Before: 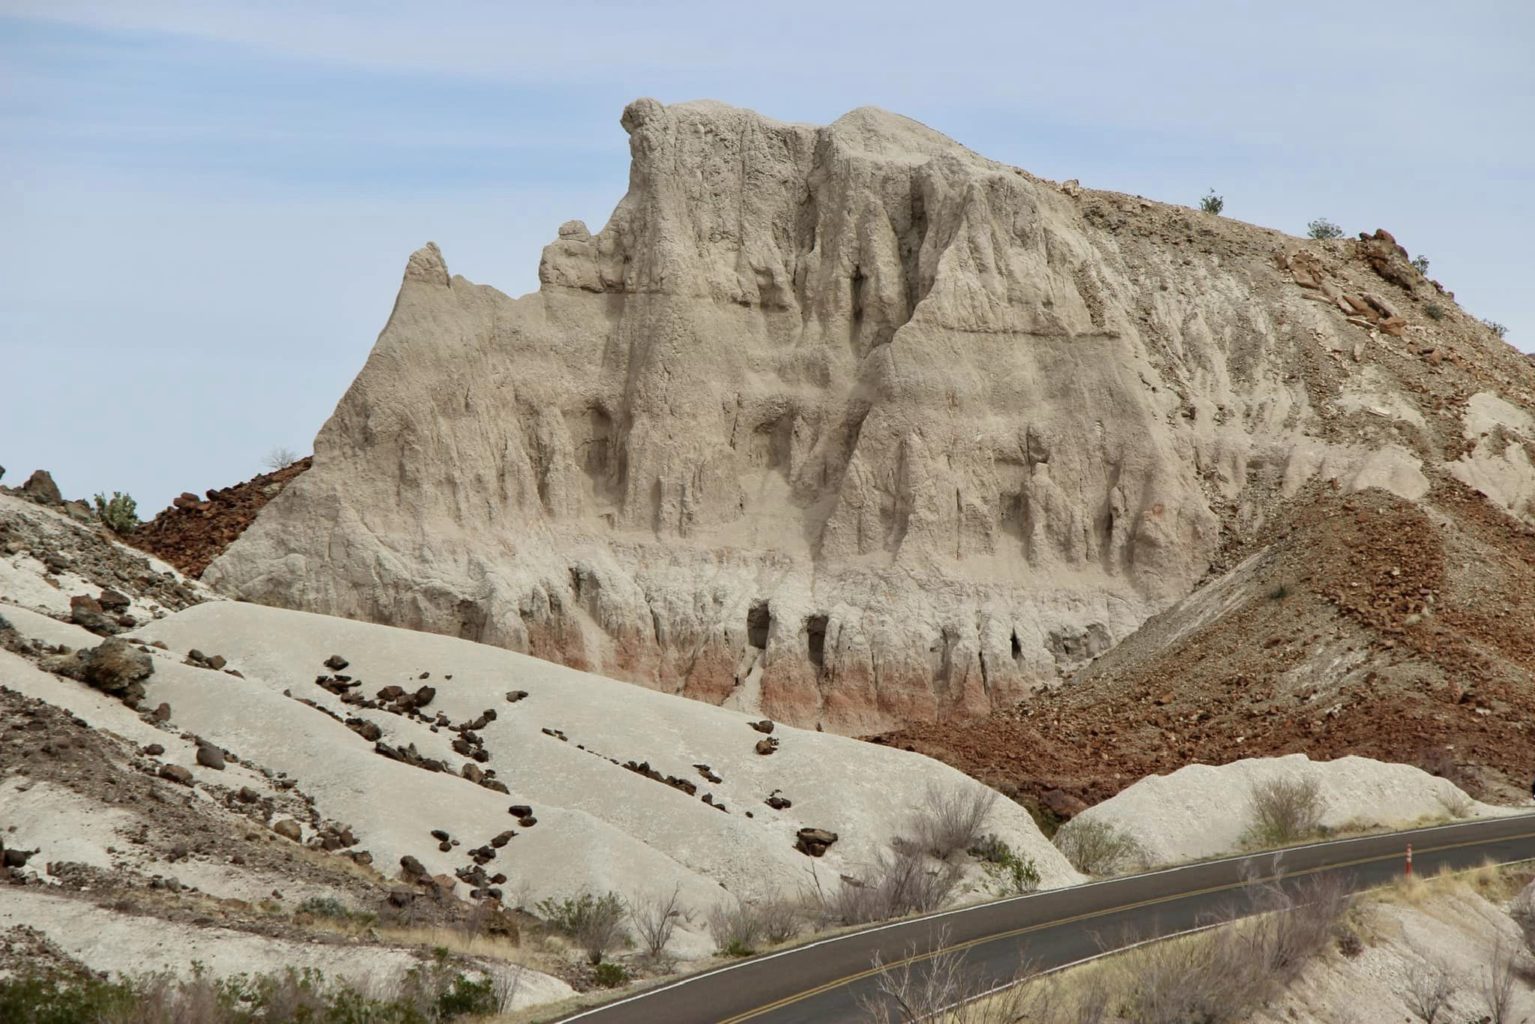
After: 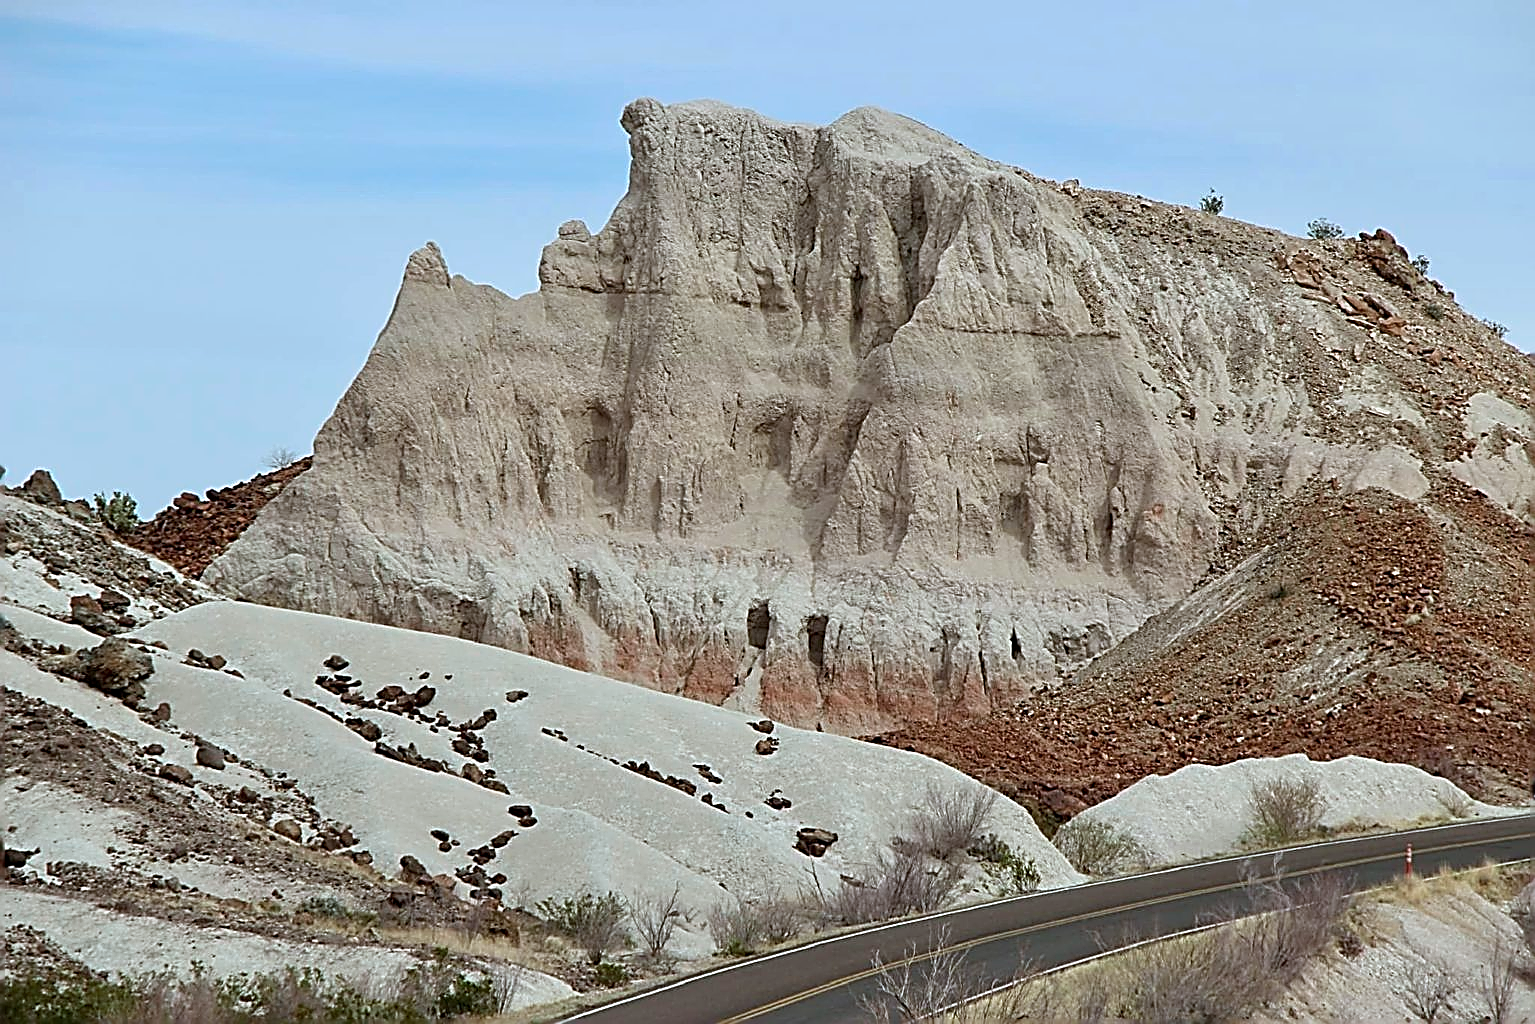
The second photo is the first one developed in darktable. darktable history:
color correction: highlights a* -4.18, highlights b* -10.81
sharpen: amount 2
